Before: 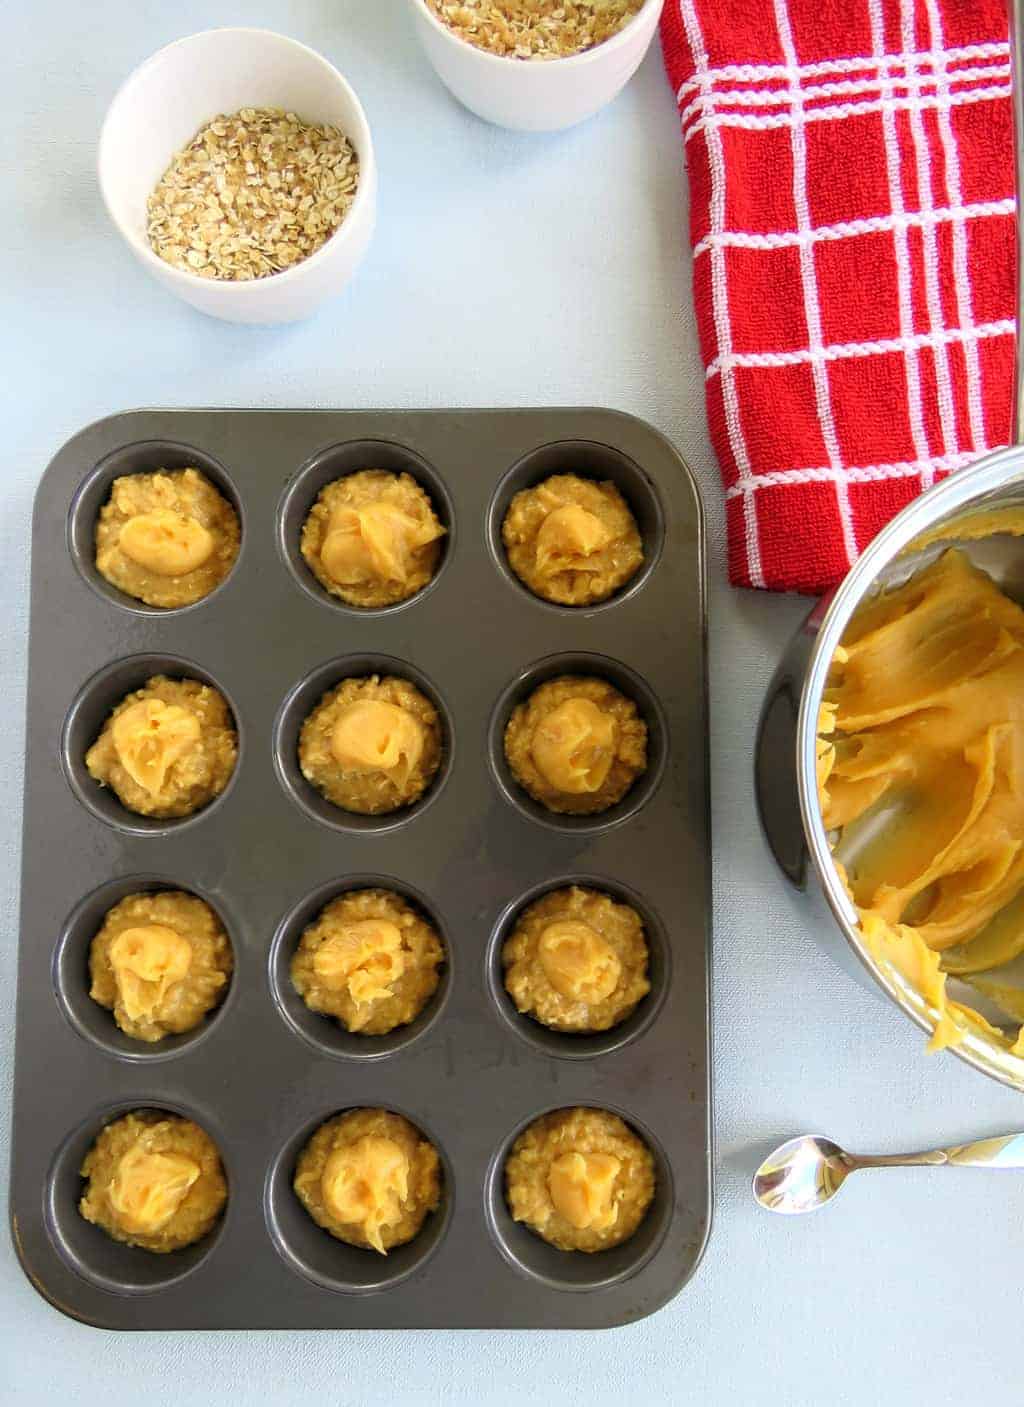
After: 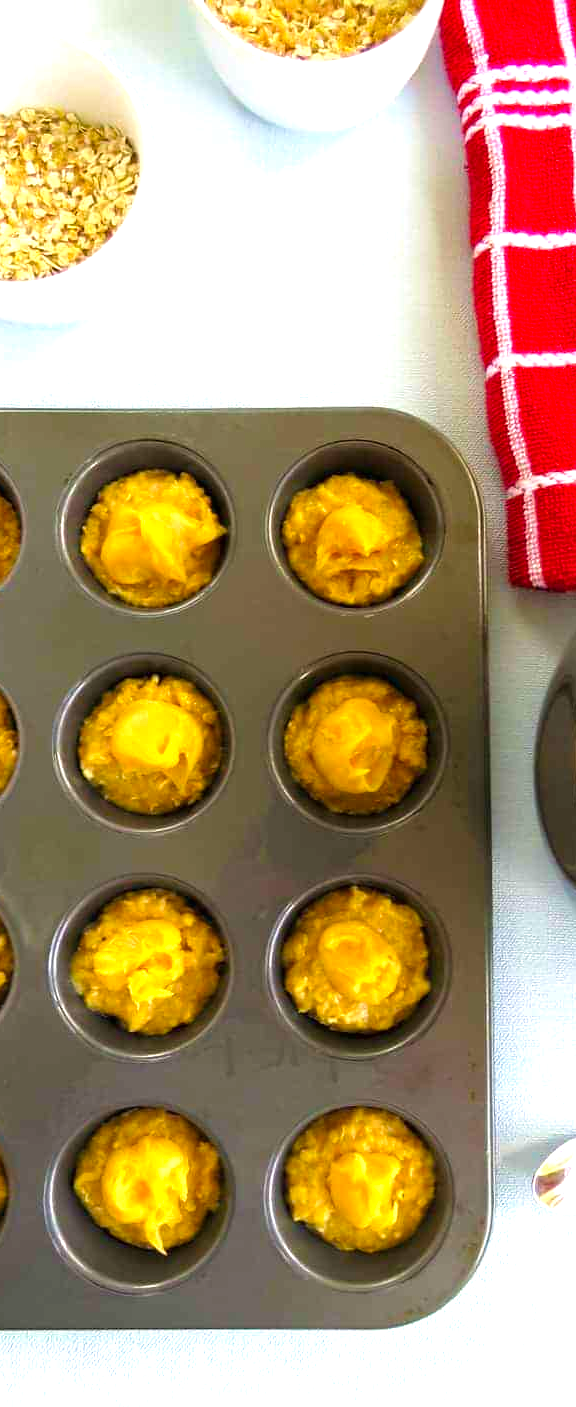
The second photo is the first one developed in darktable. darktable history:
exposure: black level correction 0, exposure 0.7 EV, compensate exposure bias true, compensate highlight preservation false
color balance rgb: perceptual saturation grading › global saturation 20%, global vibrance 20%
crop: left 21.496%, right 22.254%
white balance: emerald 1
velvia: on, module defaults
